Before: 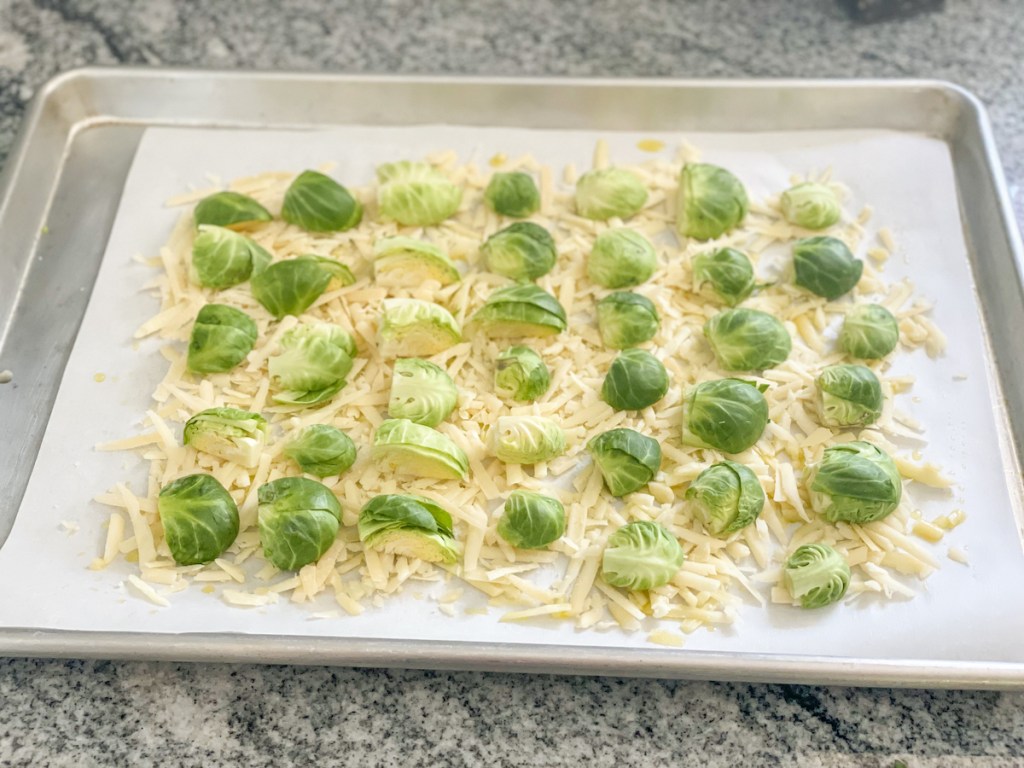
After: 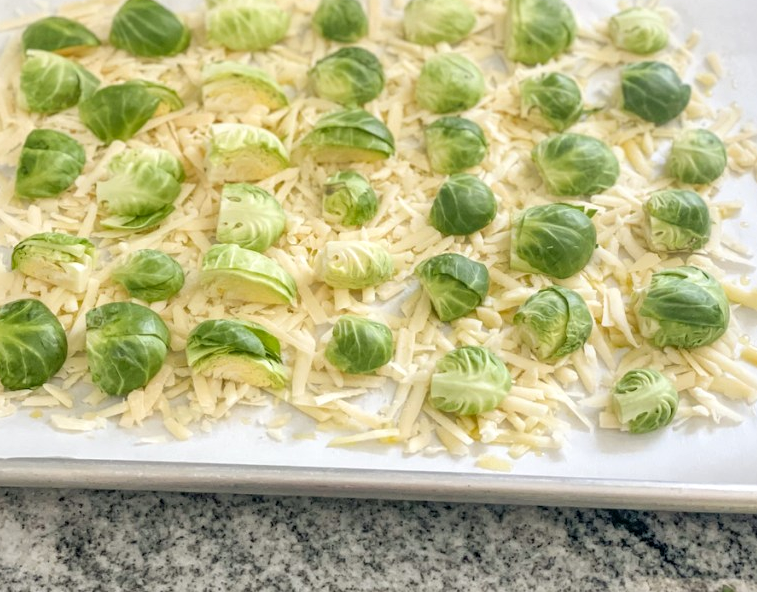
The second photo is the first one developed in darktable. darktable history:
local contrast: highlights 100%, shadows 100%, detail 120%, midtone range 0.2
crop: left 16.871%, top 22.857%, right 9.116%
